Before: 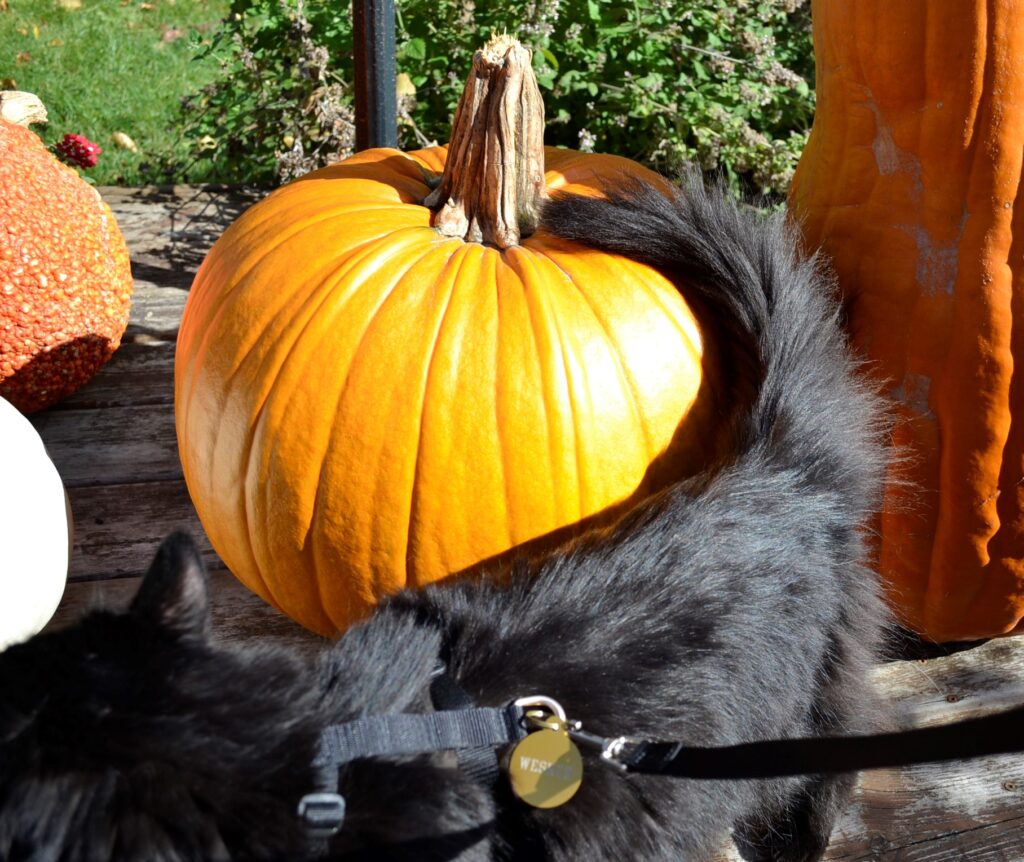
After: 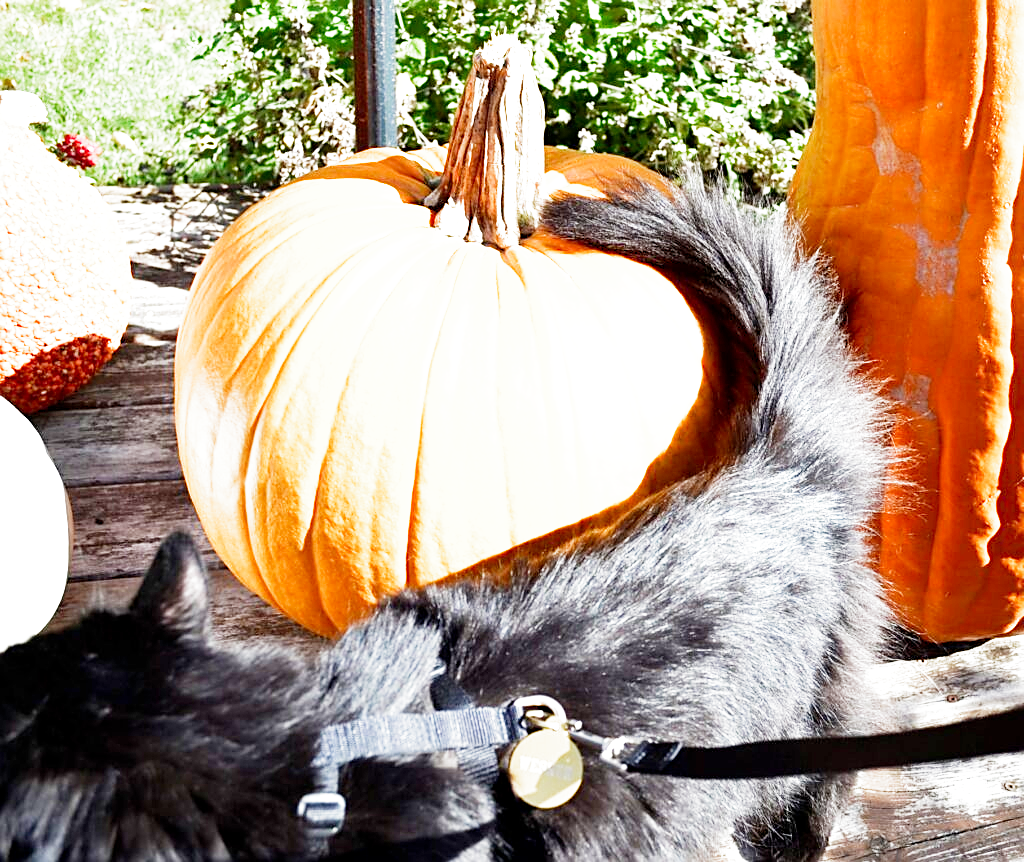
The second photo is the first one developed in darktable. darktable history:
filmic rgb: middle gray luminance 9.23%, black relative exposure -10.55 EV, white relative exposure 3.45 EV, threshold 6 EV, target black luminance 0%, hardness 5.98, latitude 59.69%, contrast 1.087, highlights saturation mix 5%, shadows ↔ highlights balance 29.23%, add noise in highlights 0, preserve chrominance no, color science v3 (2019), use custom middle-gray values true, iterations of high-quality reconstruction 0, contrast in highlights soft, enable highlight reconstruction true
exposure: black level correction 0, exposure 1.3 EV, compensate highlight preservation false
sharpen: on, module defaults
